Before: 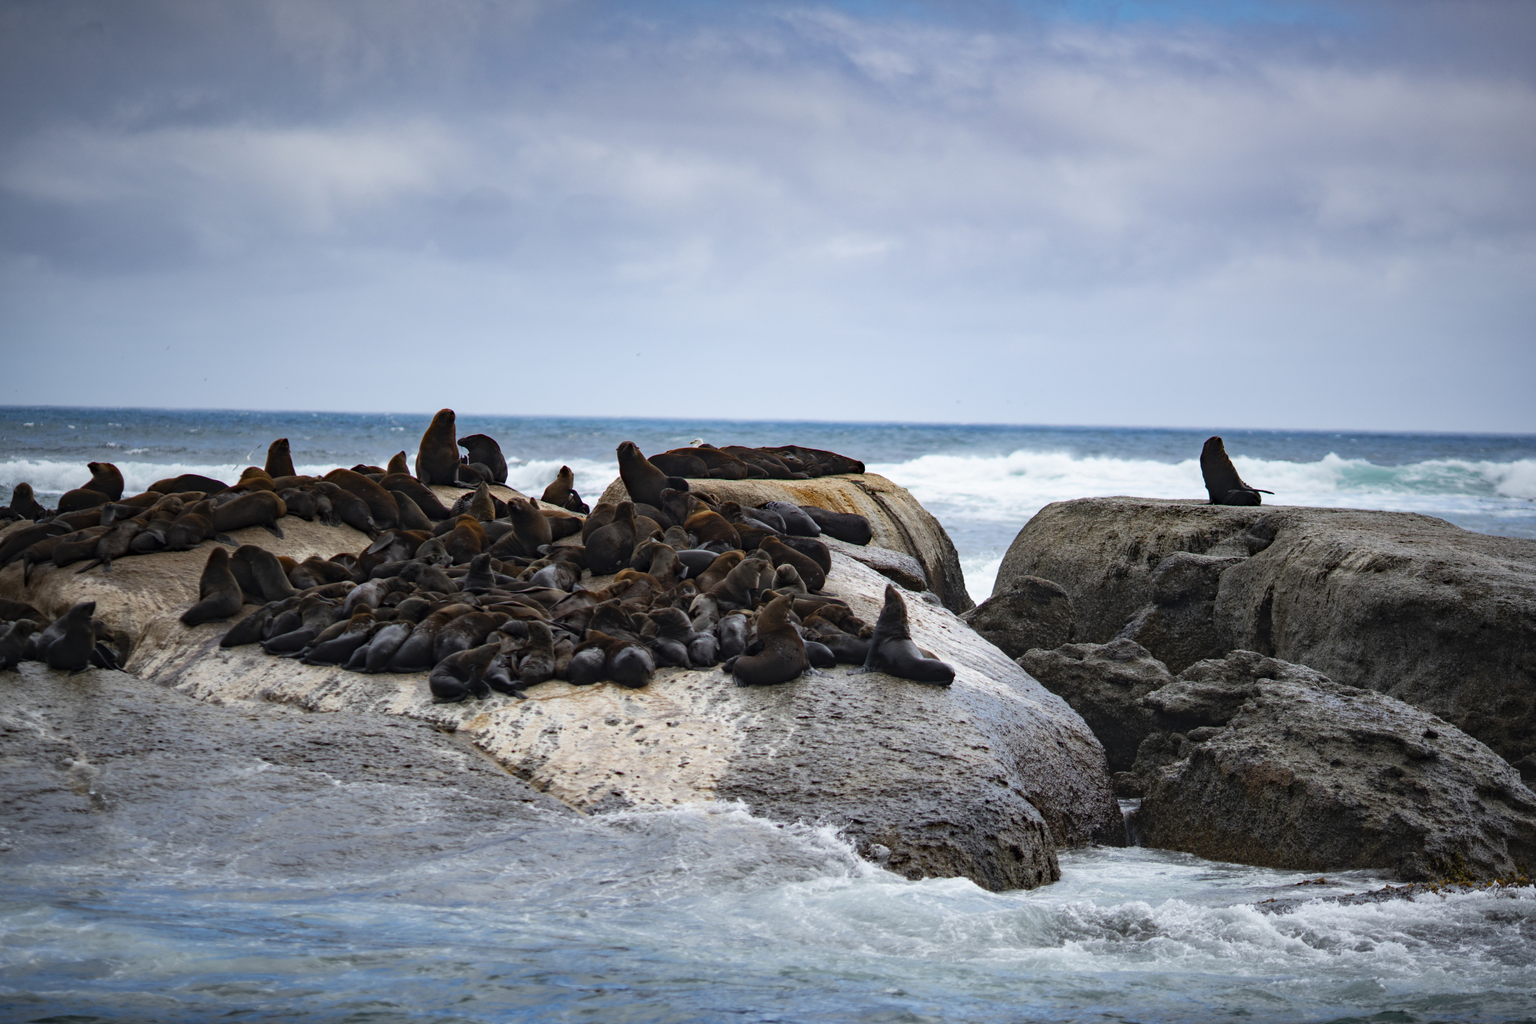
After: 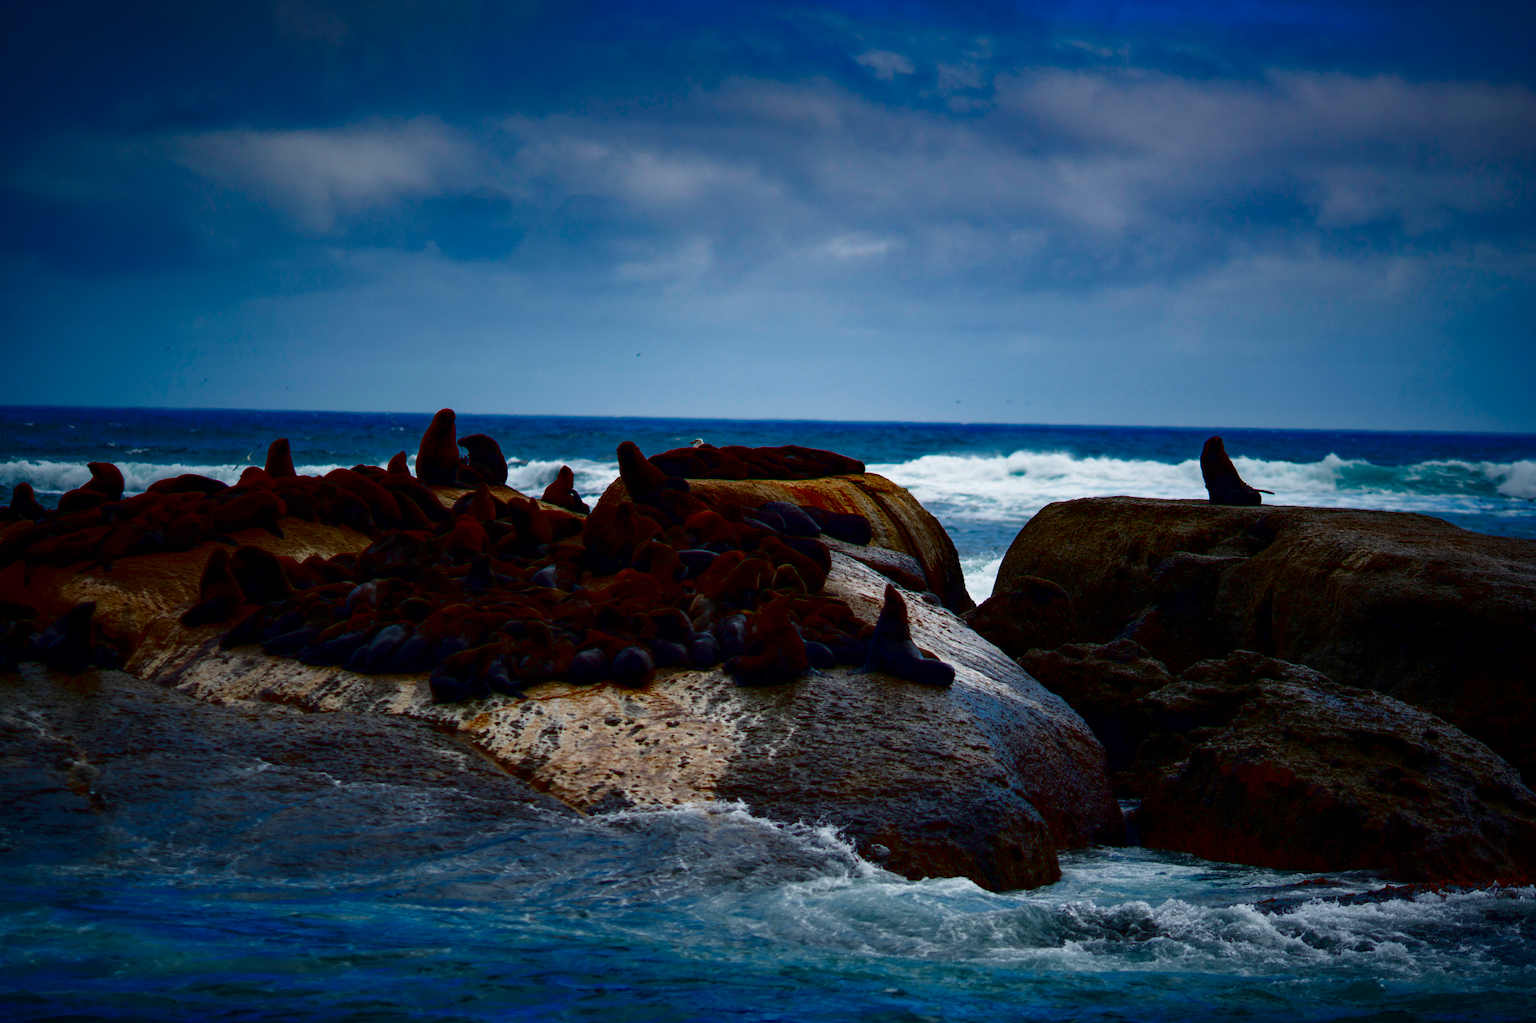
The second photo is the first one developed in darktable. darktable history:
contrast brightness saturation: brightness -0.999, saturation 0.996
